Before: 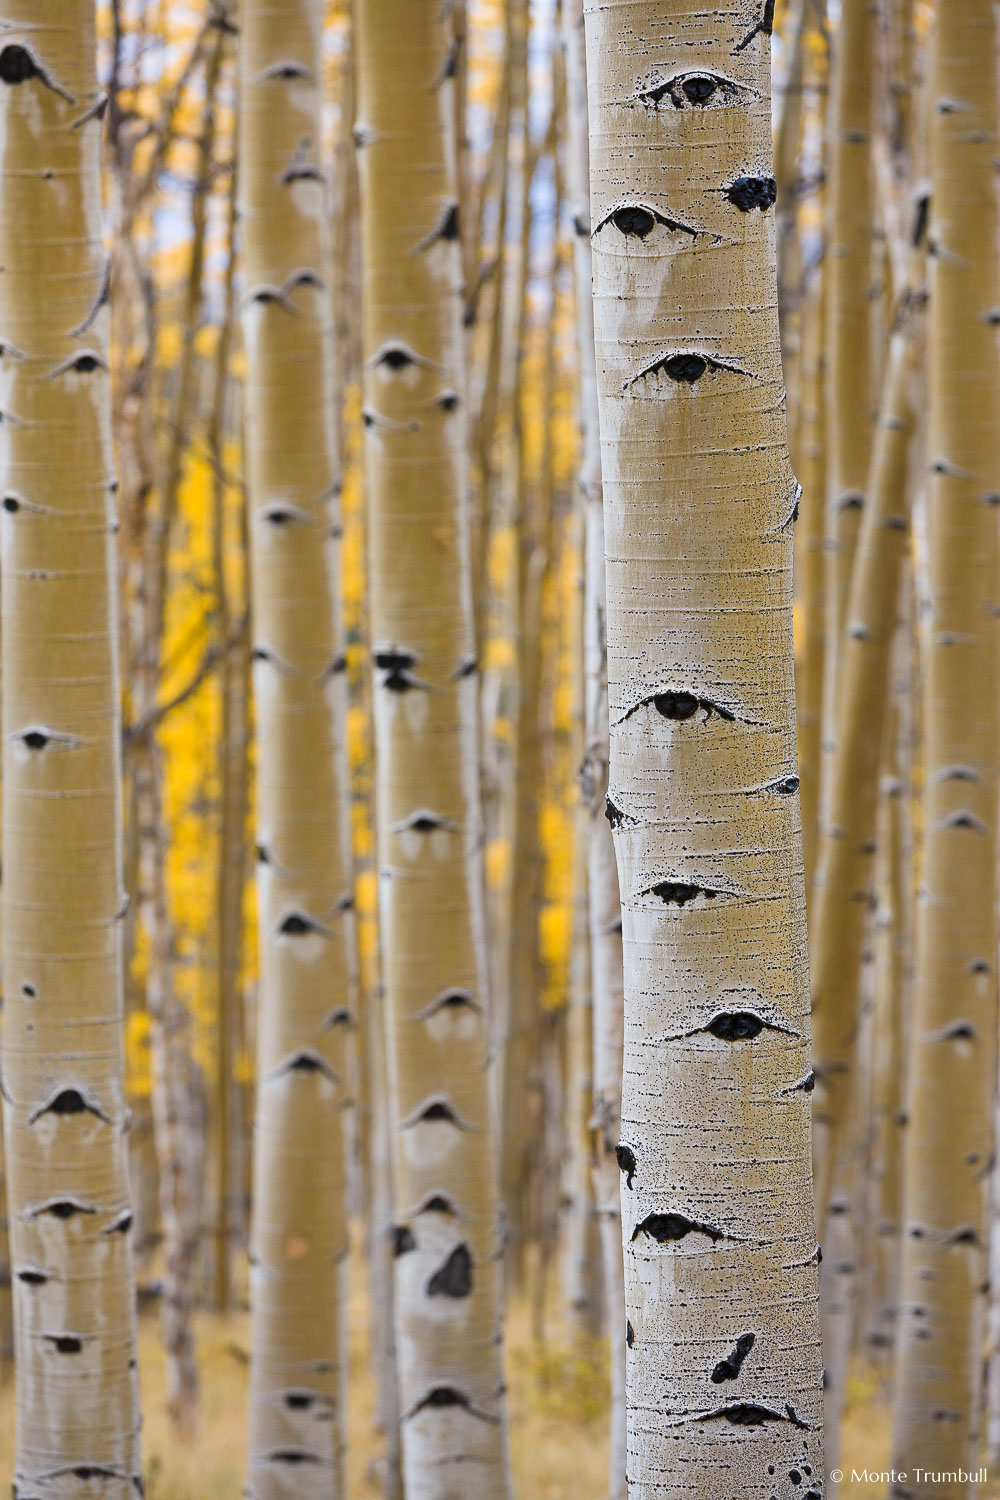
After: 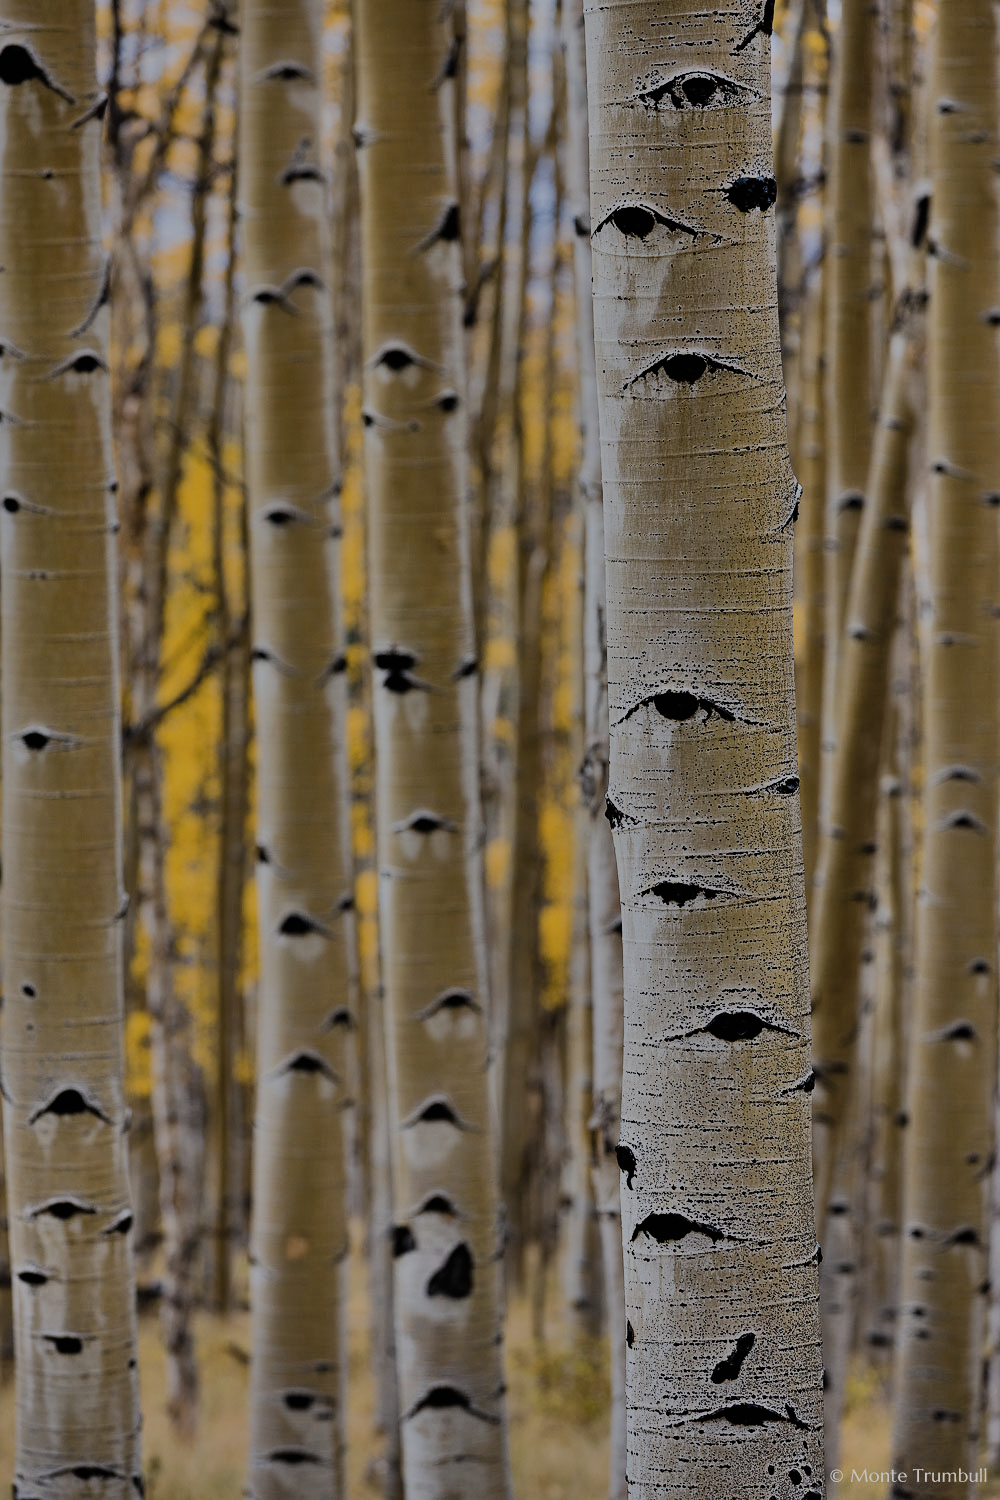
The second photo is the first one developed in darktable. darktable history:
exposure: exposure -1.468 EV, compensate highlight preservation false
shadows and highlights: shadows 75, highlights -60.85, soften with gaussian
filmic rgb: black relative exposure -7.65 EV, white relative exposure 4.56 EV, hardness 3.61, contrast 1.25
